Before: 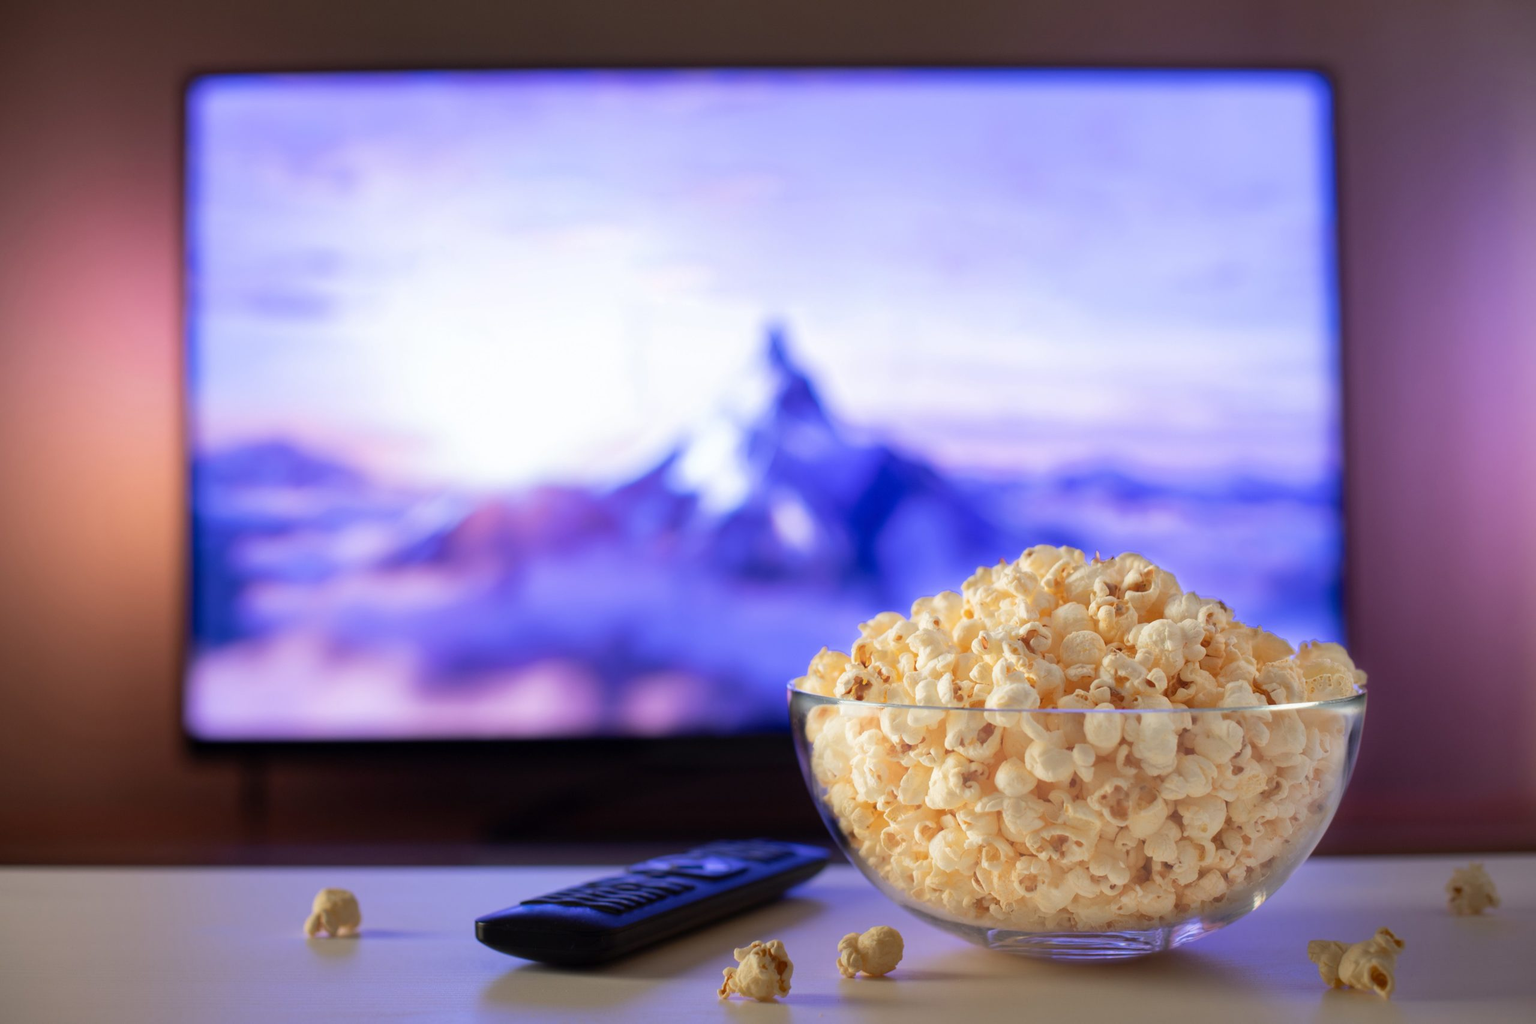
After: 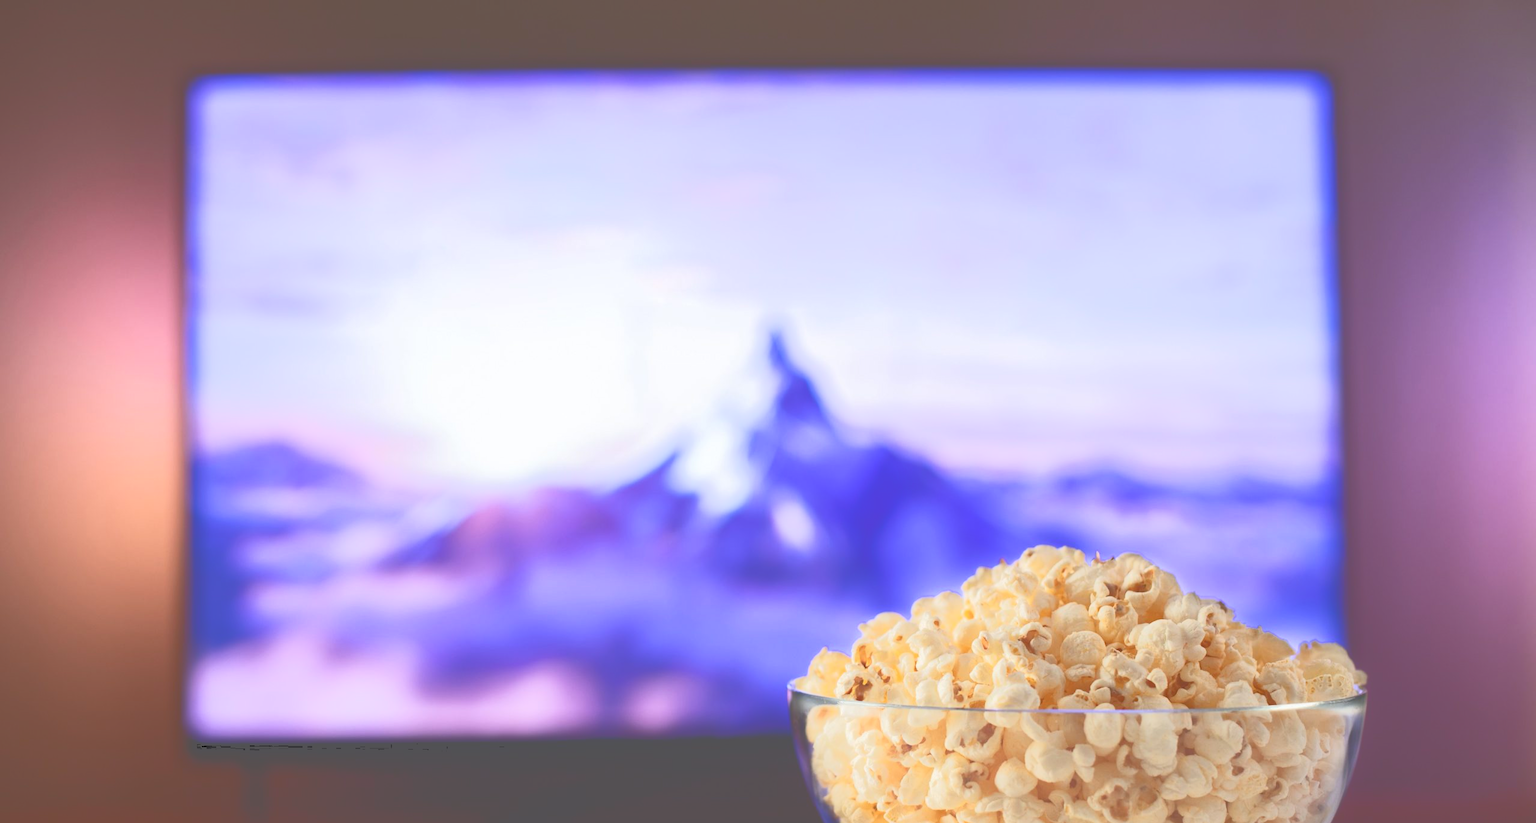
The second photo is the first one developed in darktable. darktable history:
crop: bottom 19.56%
tone curve: curves: ch0 [(0, 0) (0.003, 0.345) (0.011, 0.345) (0.025, 0.345) (0.044, 0.349) (0.069, 0.353) (0.1, 0.356) (0.136, 0.359) (0.177, 0.366) (0.224, 0.378) (0.277, 0.398) (0.335, 0.429) (0.399, 0.476) (0.468, 0.545) (0.543, 0.624) (0.623, 0.721) (0.709, 0.811) (0.801, 0.876) (0.898, 0.913) (1, 1)], color space Lab, independent channels, preserve colors none
